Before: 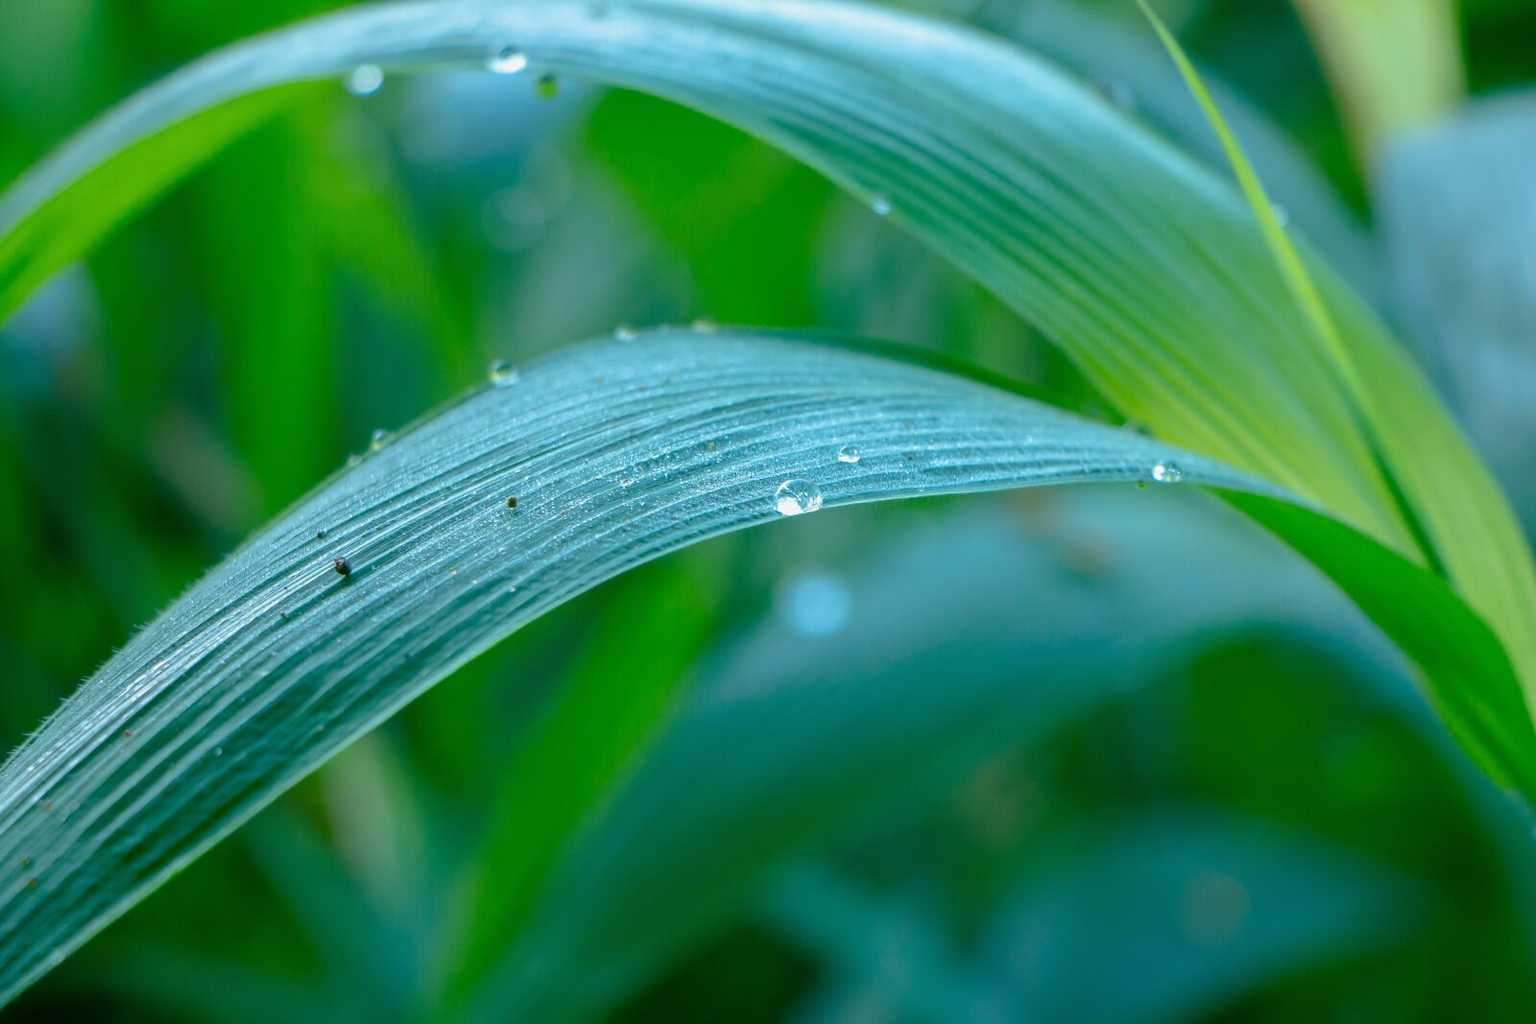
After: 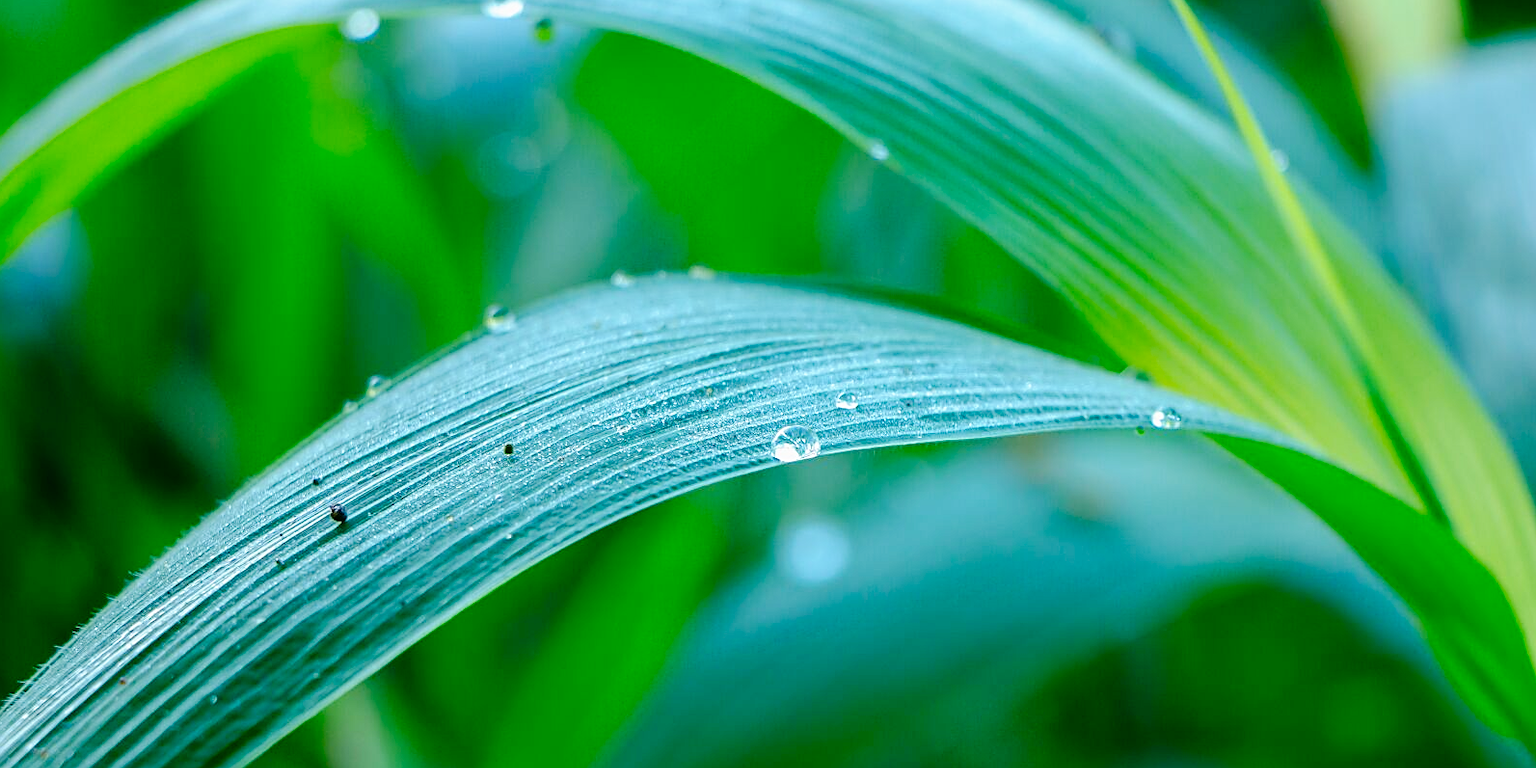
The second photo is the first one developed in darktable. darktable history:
crop: left 0.387%, top 5.469%, bottom 19.809%
tone curve: curves: ch0 [(0, 0) (0.003, 0.003) (0.011, 0.005) (0.025, 0.008) (0.044, 0.012) (0.069, 0.02) (0.1, 0.031) (0.136, 0.047) (0.177, 0.088) (0.224, 0.141) (0.277, 0.222) (0.335, 0.32) (0.399, 0.425) (0.468, 0.524) (0.543, 0.623) (0.623, 0.716) (0.709, 0.796) (0.801, 0.88) (0.898, 0.959) (1, 1)], preserve colors none
sharpen: on, module defaults
